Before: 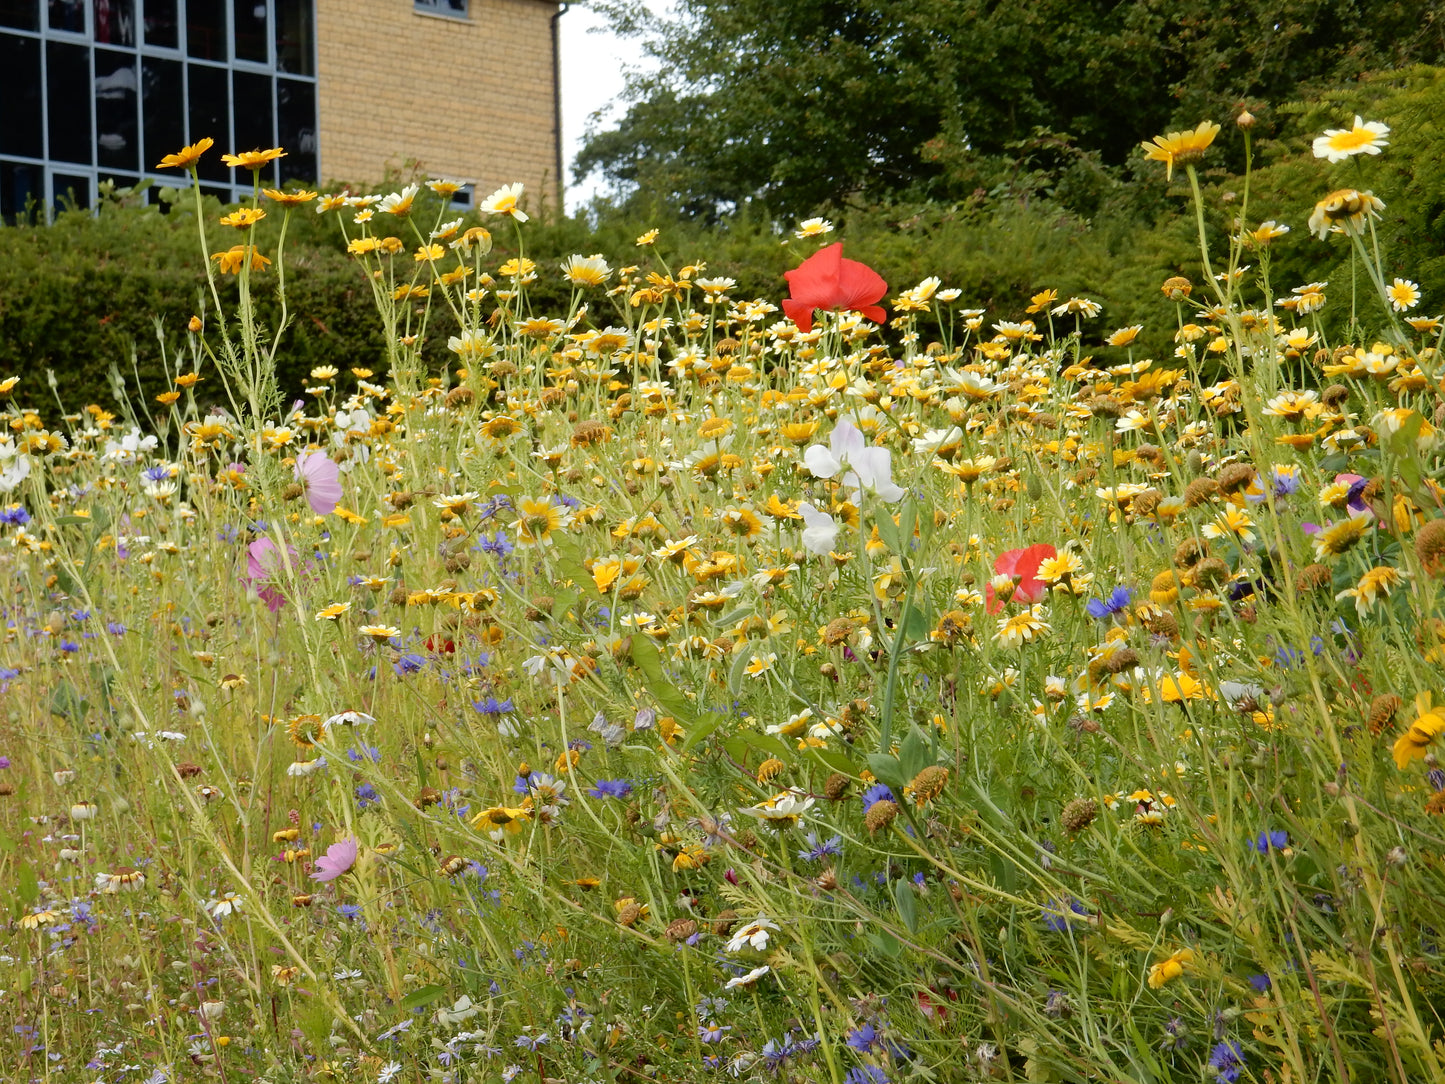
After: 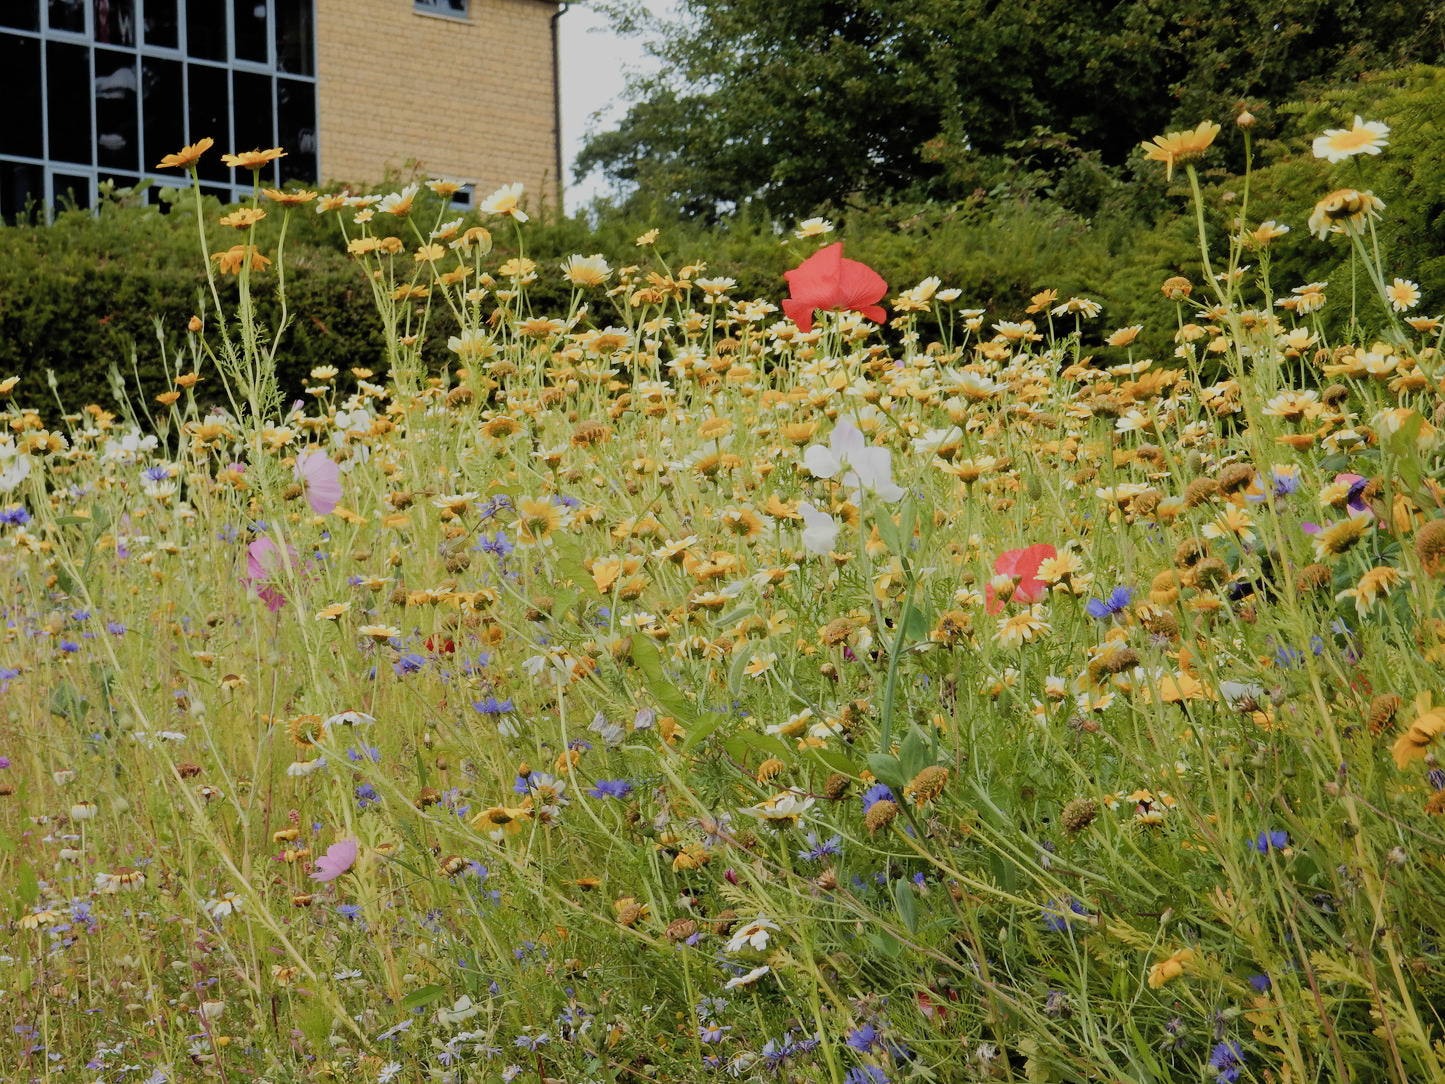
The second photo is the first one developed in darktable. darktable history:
filmic rgb: black relative exposure -7.4 EV, white relative exposure 5.09 EV, hardness 3.21, color science v5 (2021), contrast in shadows safe, contrast in highlights safe
